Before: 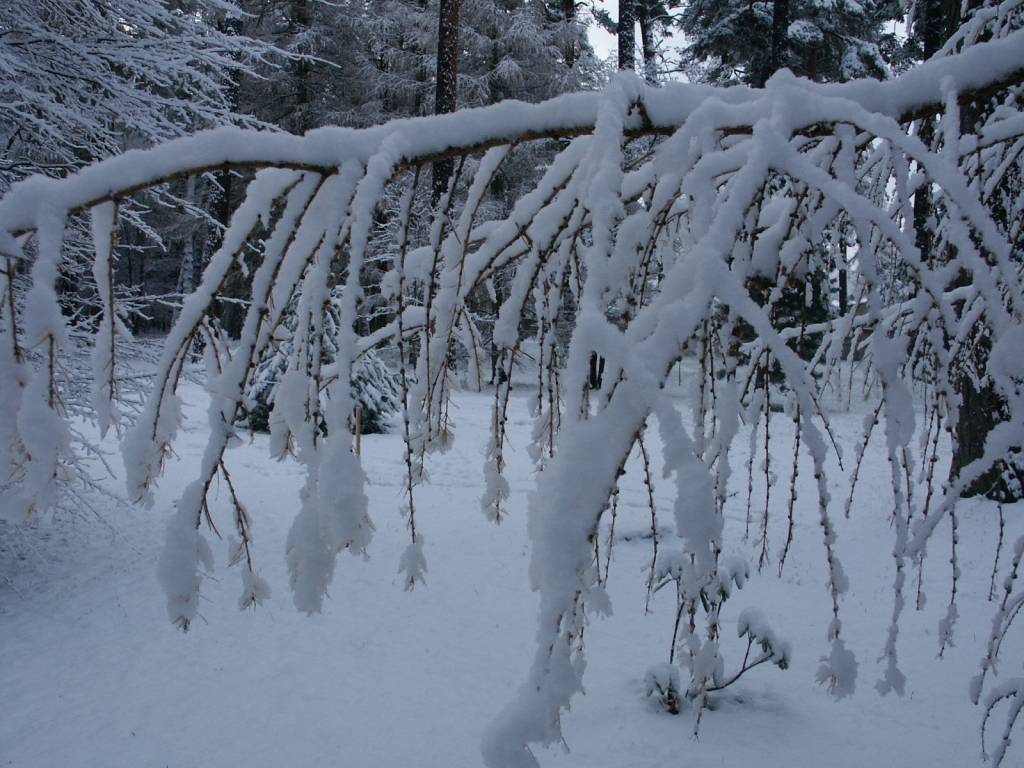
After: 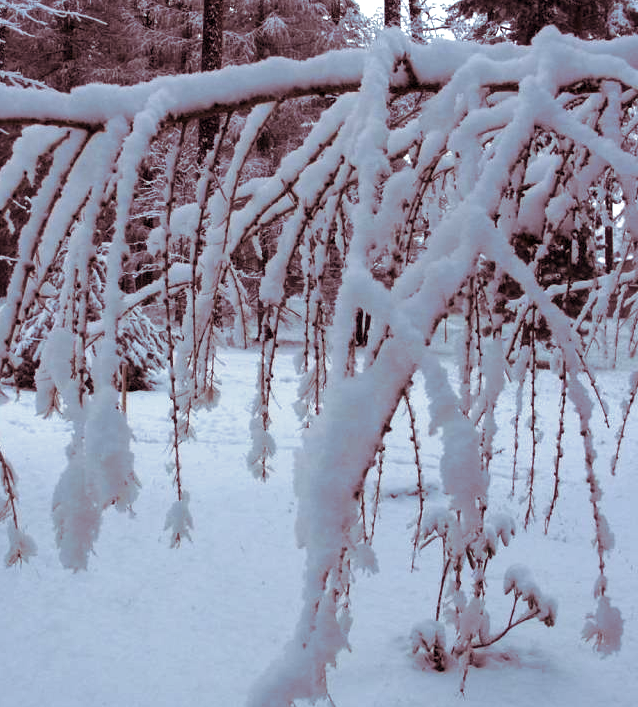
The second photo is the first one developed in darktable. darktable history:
crop and rotate: left 22.918%, top 5.629%, right 14.711%, bottom 2.247%
exposure: black level correction 0.001, exposure 0.675 EV, compensate highlight preservation false
local contrast: highlights 100%, shadows 100%, detail 120%, midtone range 0.2
white balance: emerald 1
split-toning: on, module defaults
